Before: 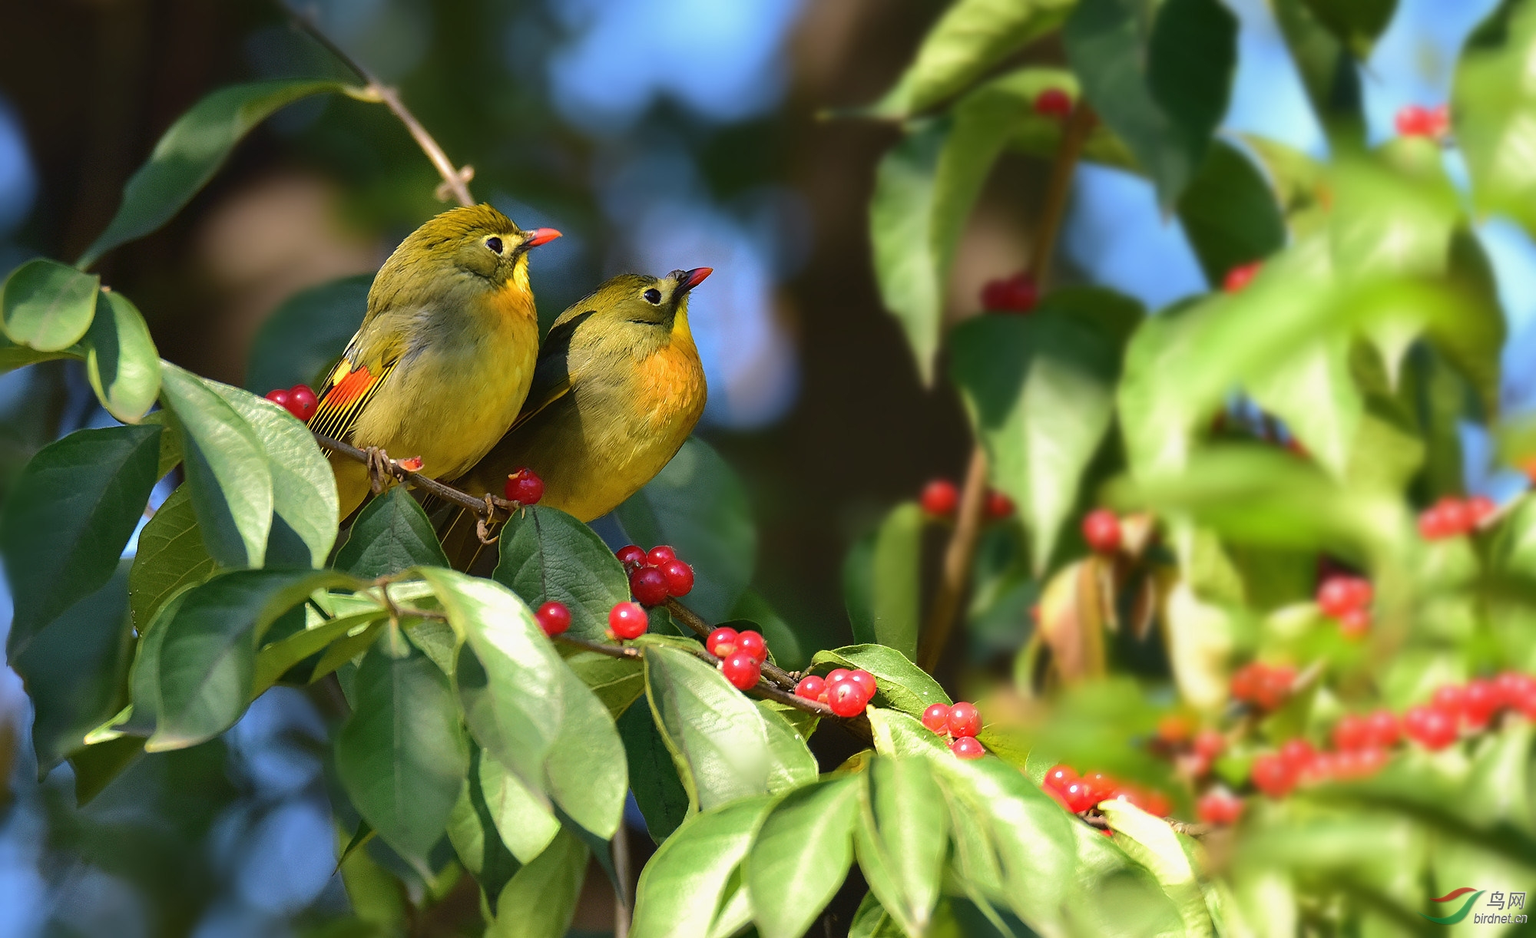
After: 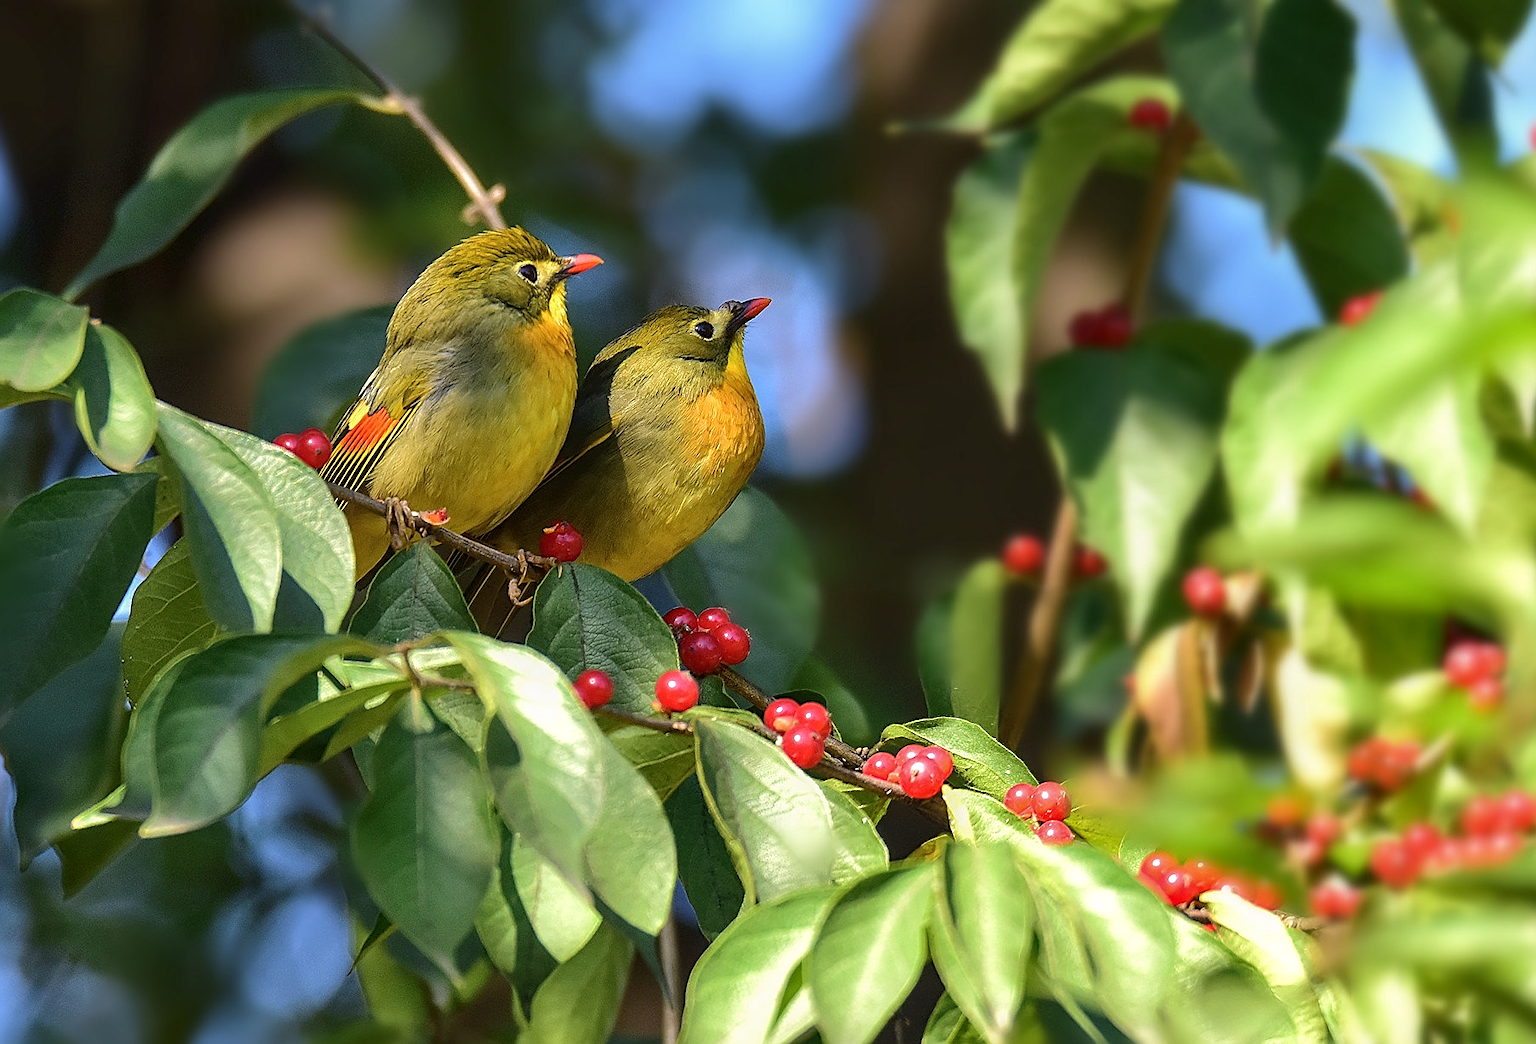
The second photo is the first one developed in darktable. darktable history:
sharpen: on, module defaults
local contrast: on, module defaults
crop and rotate: left 1.314%, right 8.827%
